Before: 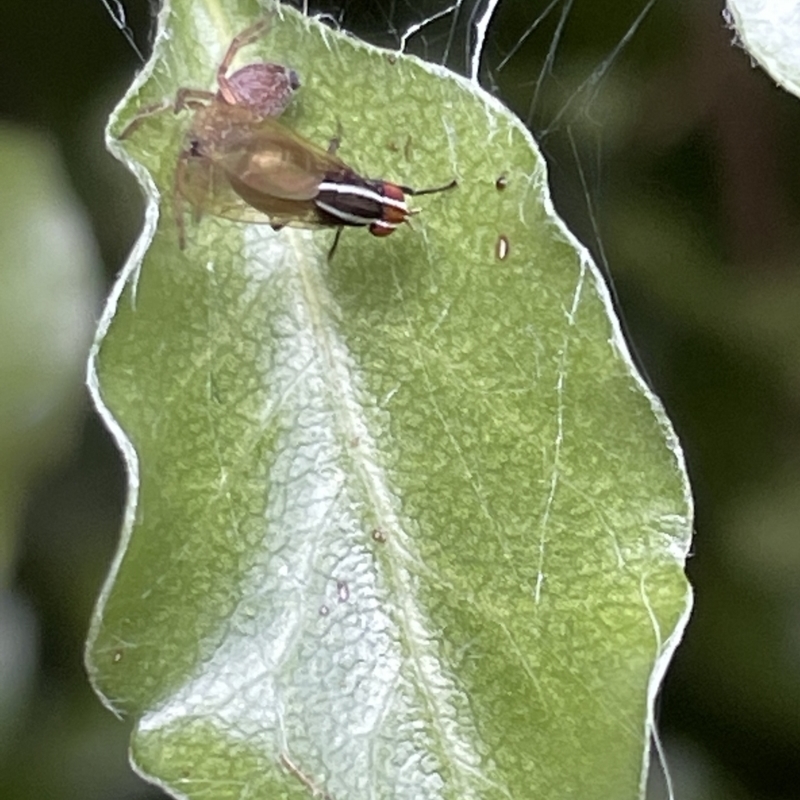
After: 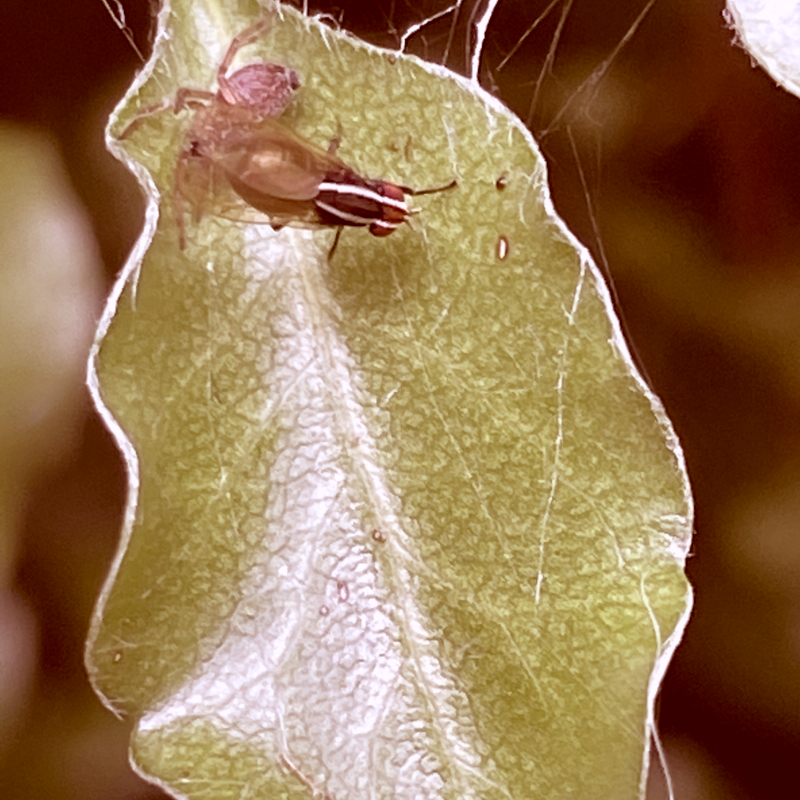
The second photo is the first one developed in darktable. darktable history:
white balance: red 0.926, green 1.003, blue 1.133
color correction: highlights a* 9.03, highlights b* 8.71, shadows a* 40, shadows b* 40, saturation 0.8
